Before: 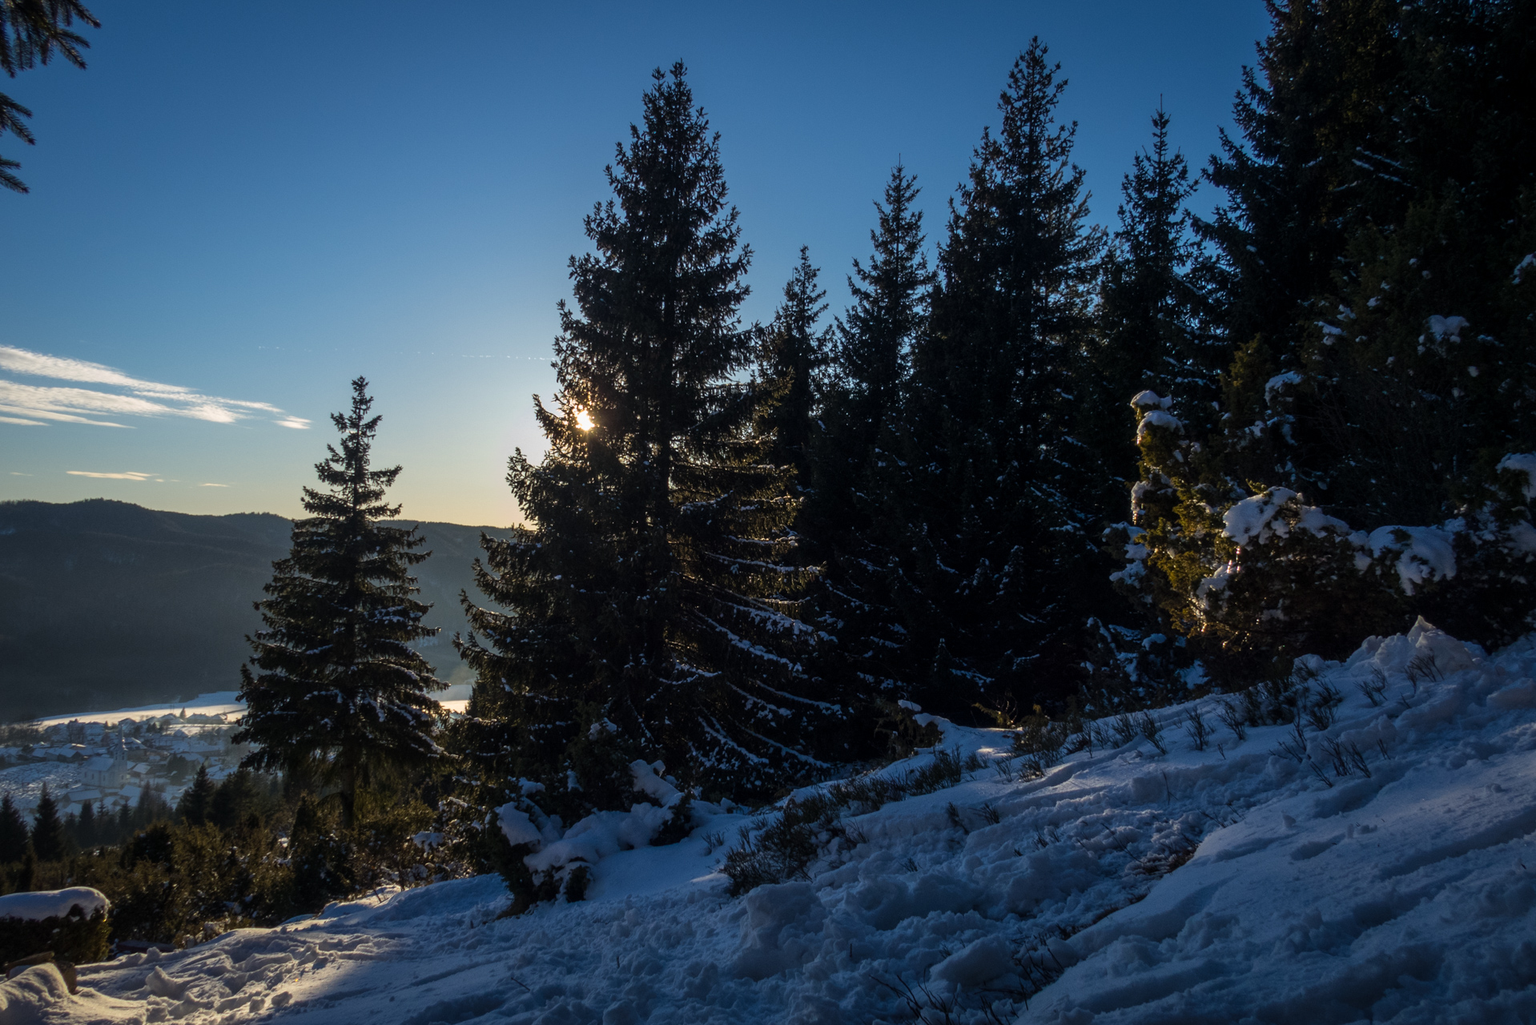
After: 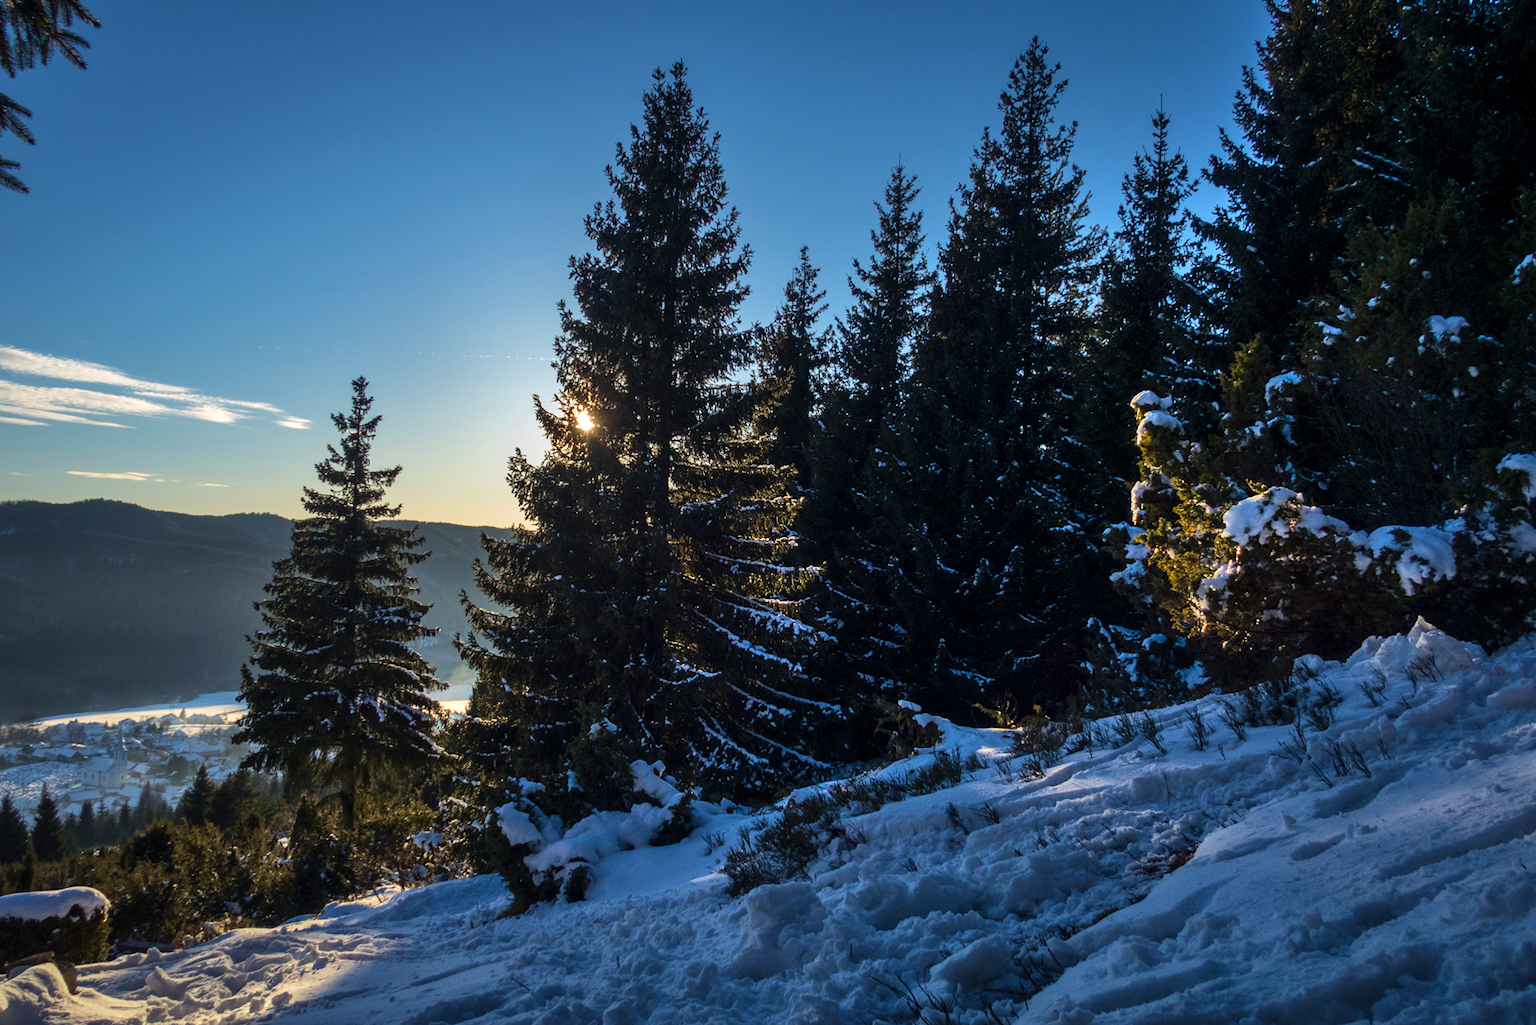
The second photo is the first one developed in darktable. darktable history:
exposure: exposure 0.202 EV, compensate highlight preservation false
velvia: on, module defaults
shadows and highlights: radius 100.81, shadows 50.38, highlights -64.13, soften with gaussian
